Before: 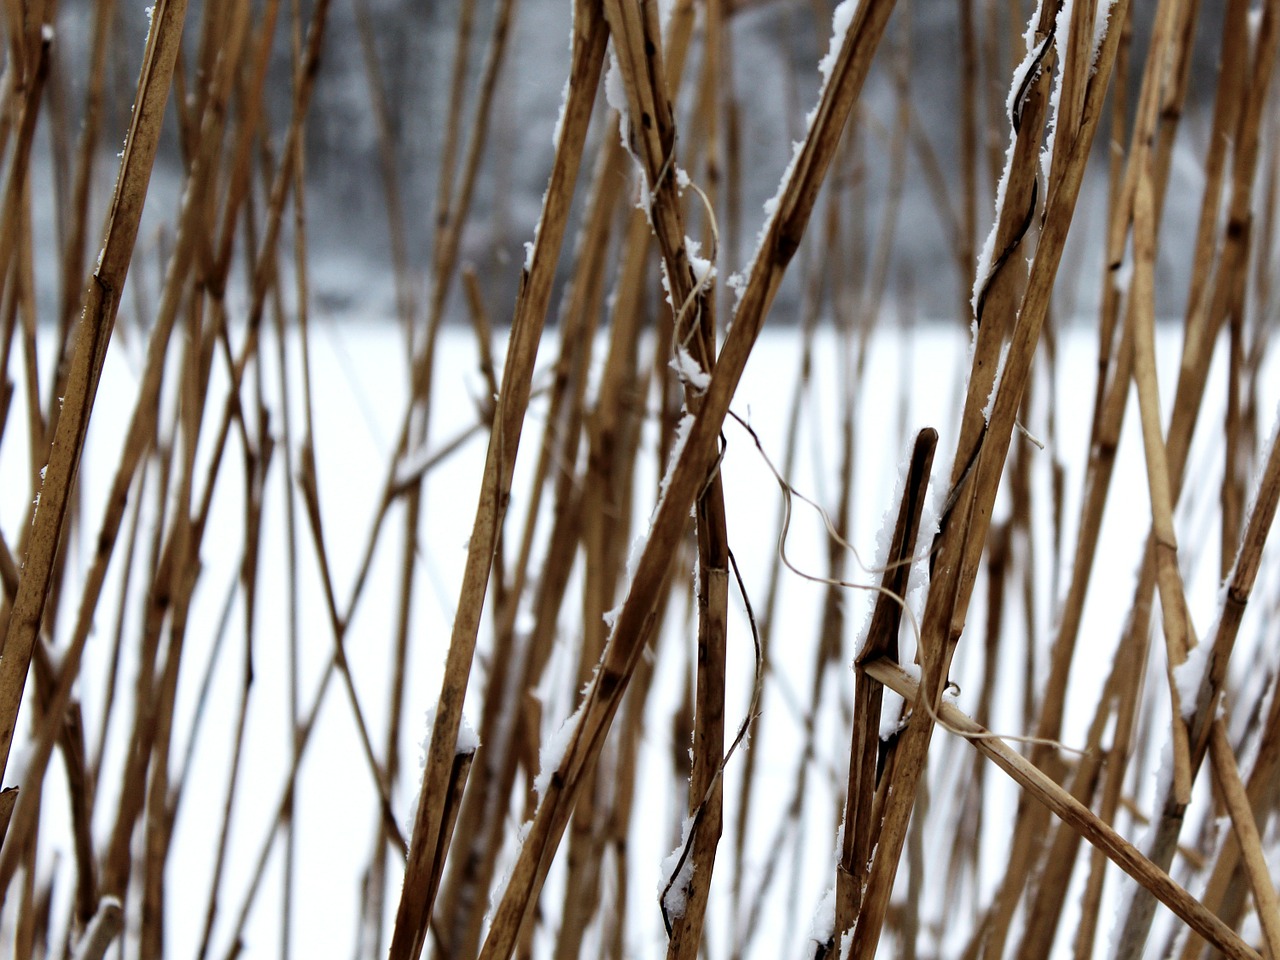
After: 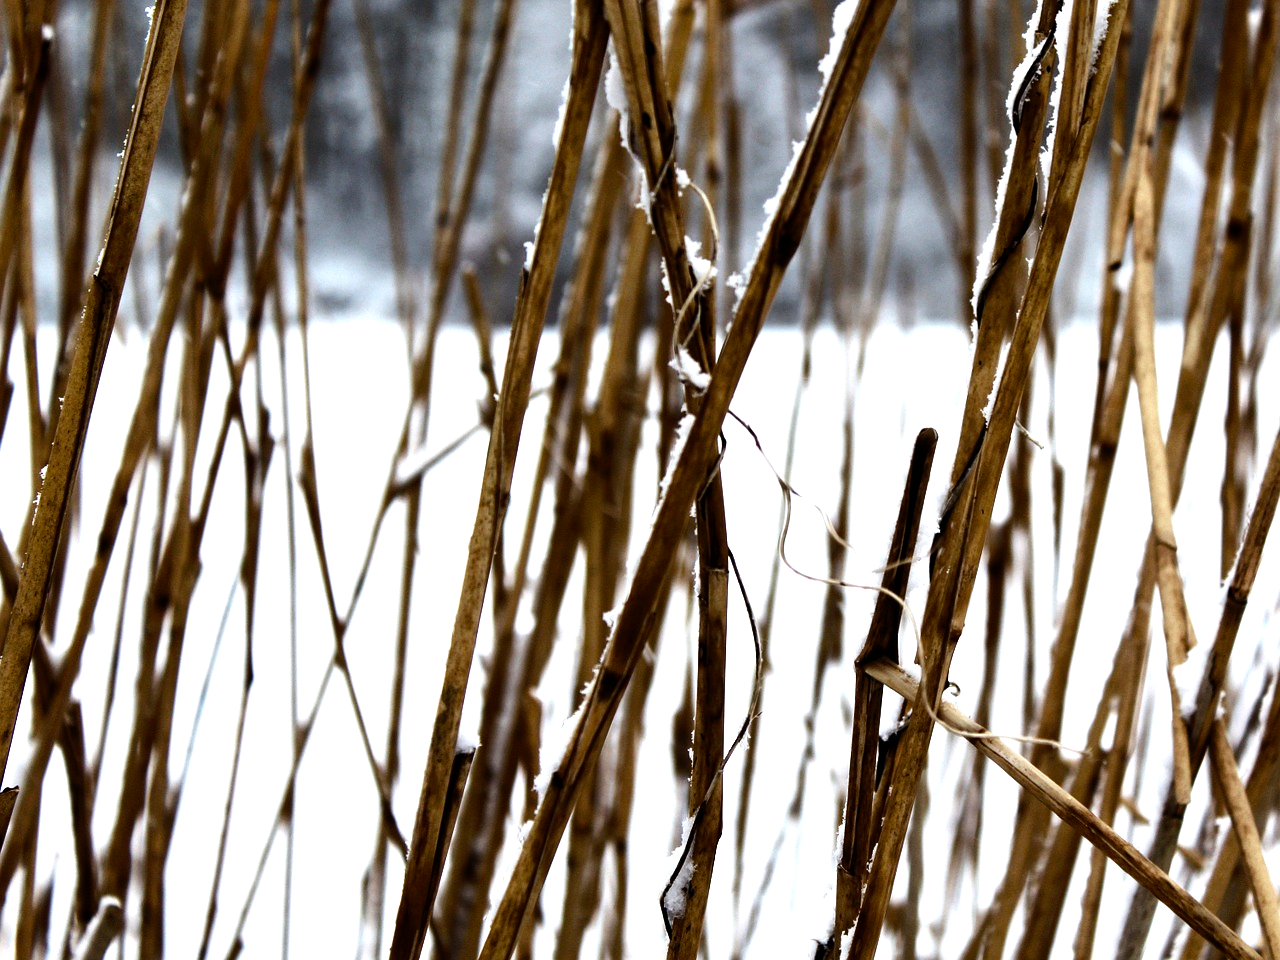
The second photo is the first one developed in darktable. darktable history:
tone equalizer: -8 EV -1.08 EV, -7 EV -1.01 EV, -6 EV -0.867 EV, -5 EV -0.578 EV, -3 EV 0.578 EV, -2 EV 0.867 EV, -1 EV 1.01 EV, +0 EV 1.08 EV, edges refinement/feathering 500, mask exposure compensation -1.57 EV, preserve details no
color balance rgb: perceptual saturation grading › global saturation 20%, perceptual saturation grading › highlights -25%, perceptual saturation grading › shadows 25%
